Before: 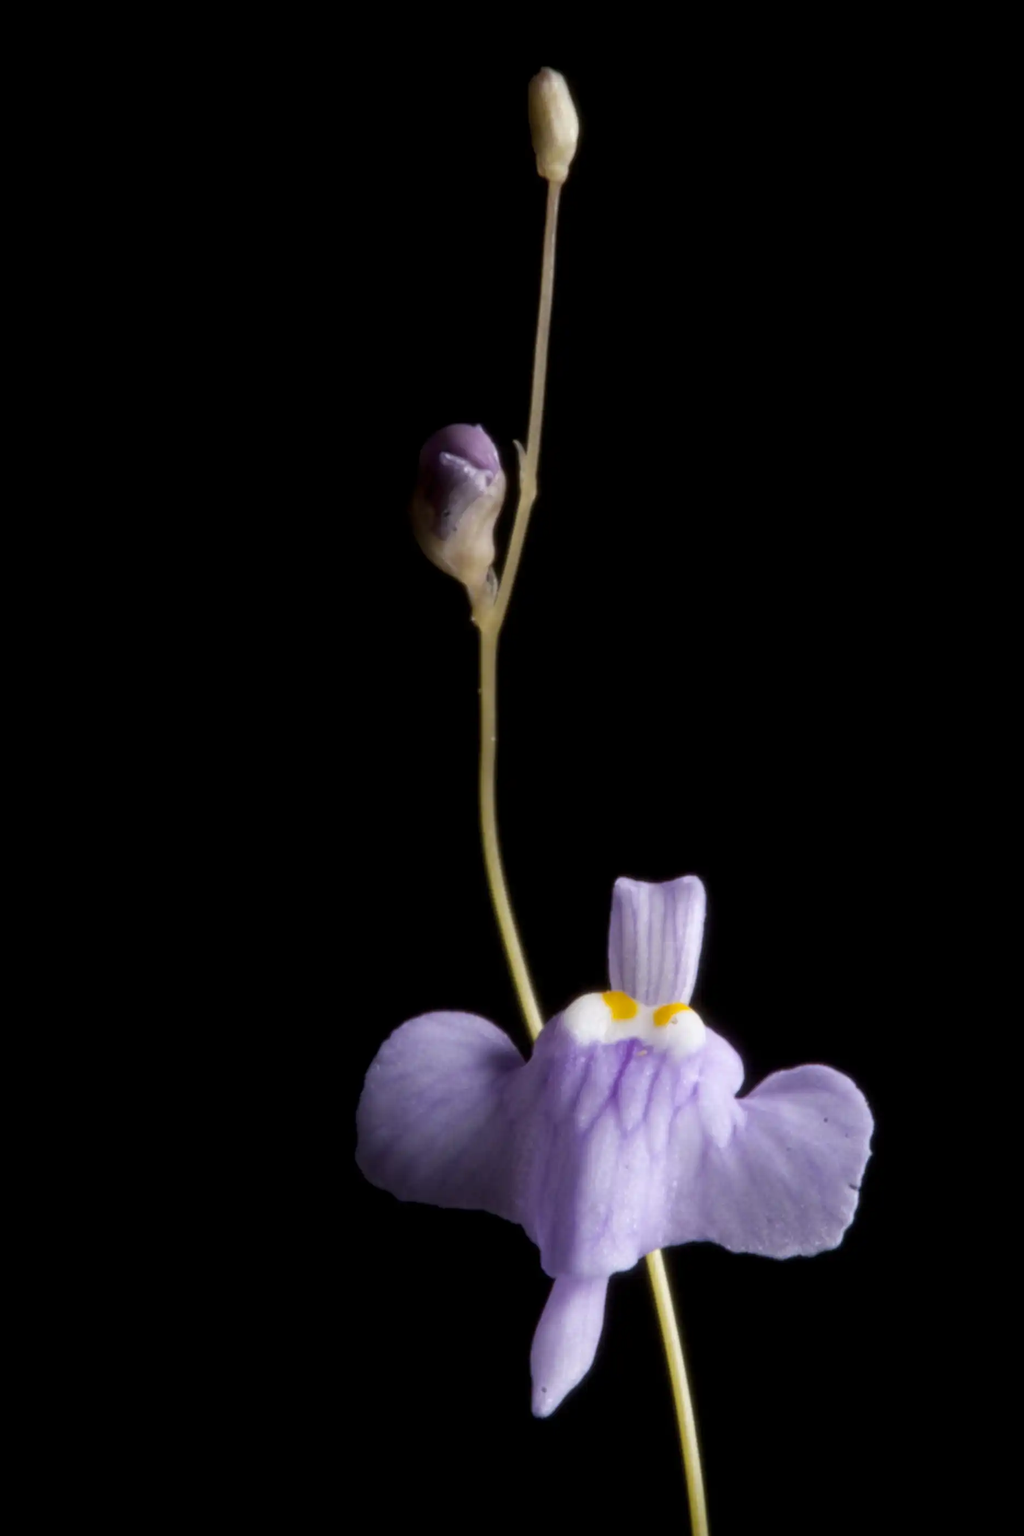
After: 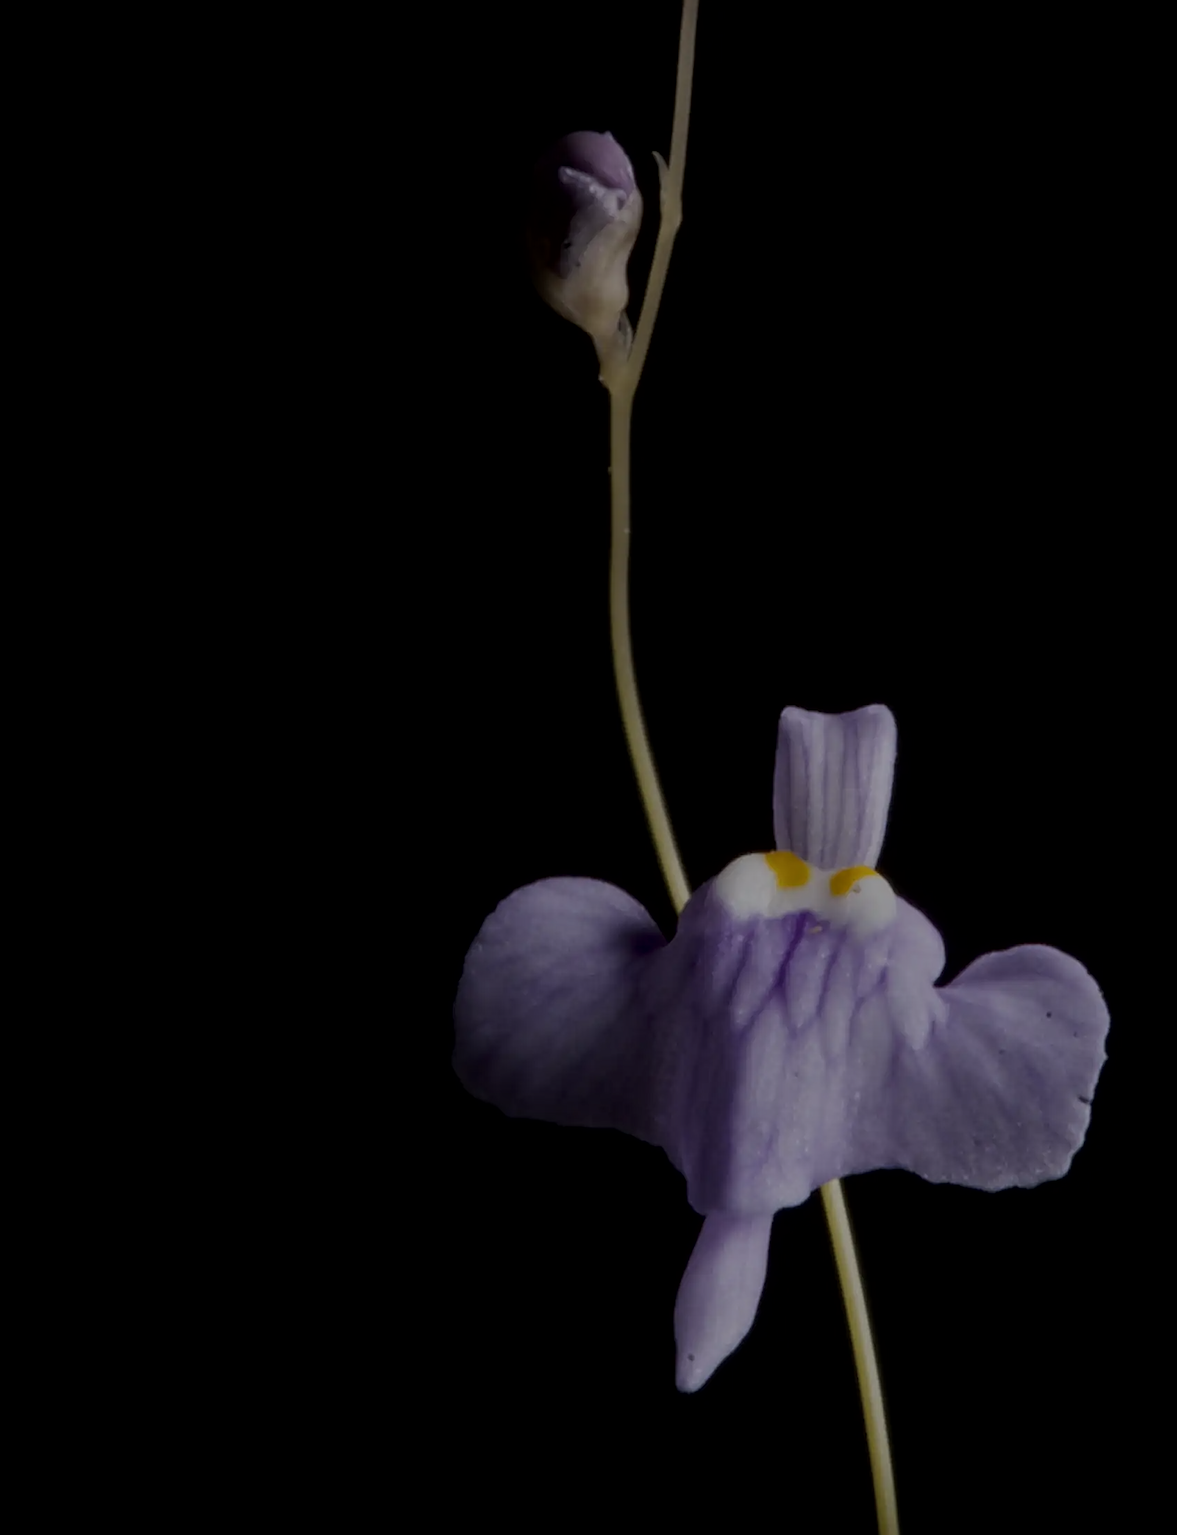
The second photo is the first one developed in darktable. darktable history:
local contrast: mode bilateral grid, contrast 20, coarseness 50, detail 150%, midtone range 0.2
sharpen: on, module defaults
crop: top 20.916%, right 9.437%, bottom 0.316%
tone equalizer: -8 EV -2 EV, -7 EV -2 EV, -6 EV -2 EV, -5 EV -2 EV, -4 EV -2 EV, -3 EV -2 EV, -2 EV -2 EV, -1 EV -1.63 EV, +0 EV -2 EV
exposure: compensate exposure bias true, compensate highlight preservation false
